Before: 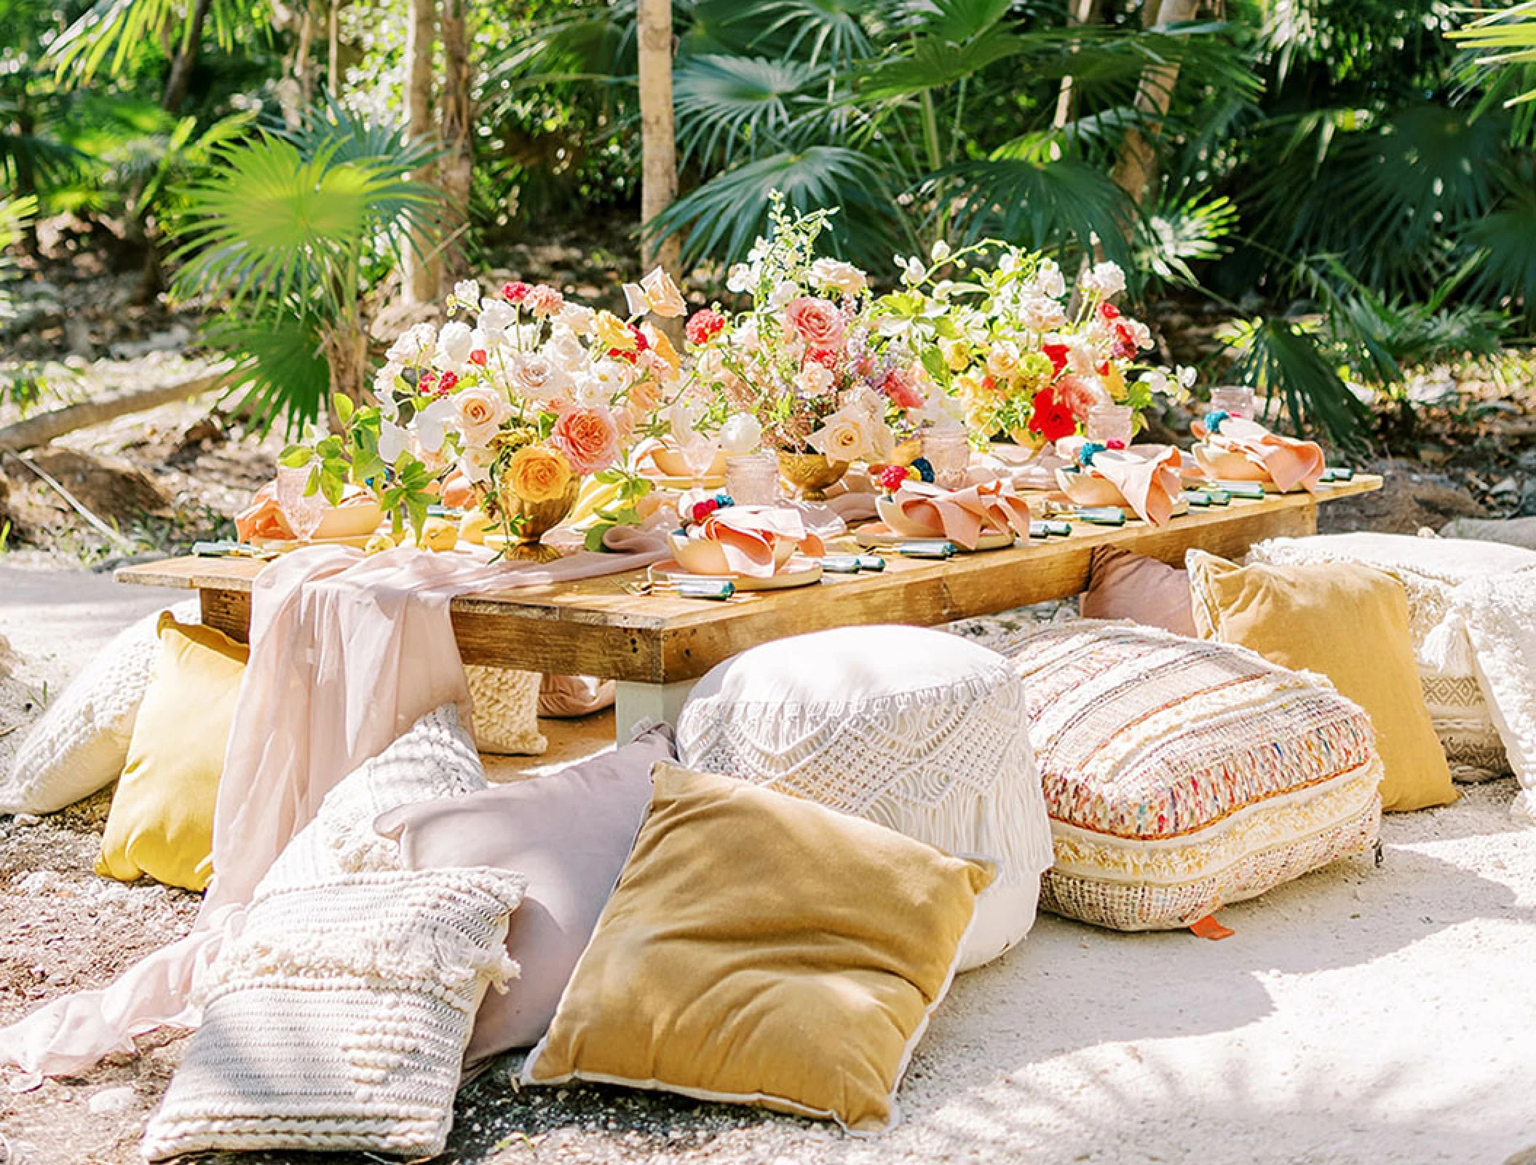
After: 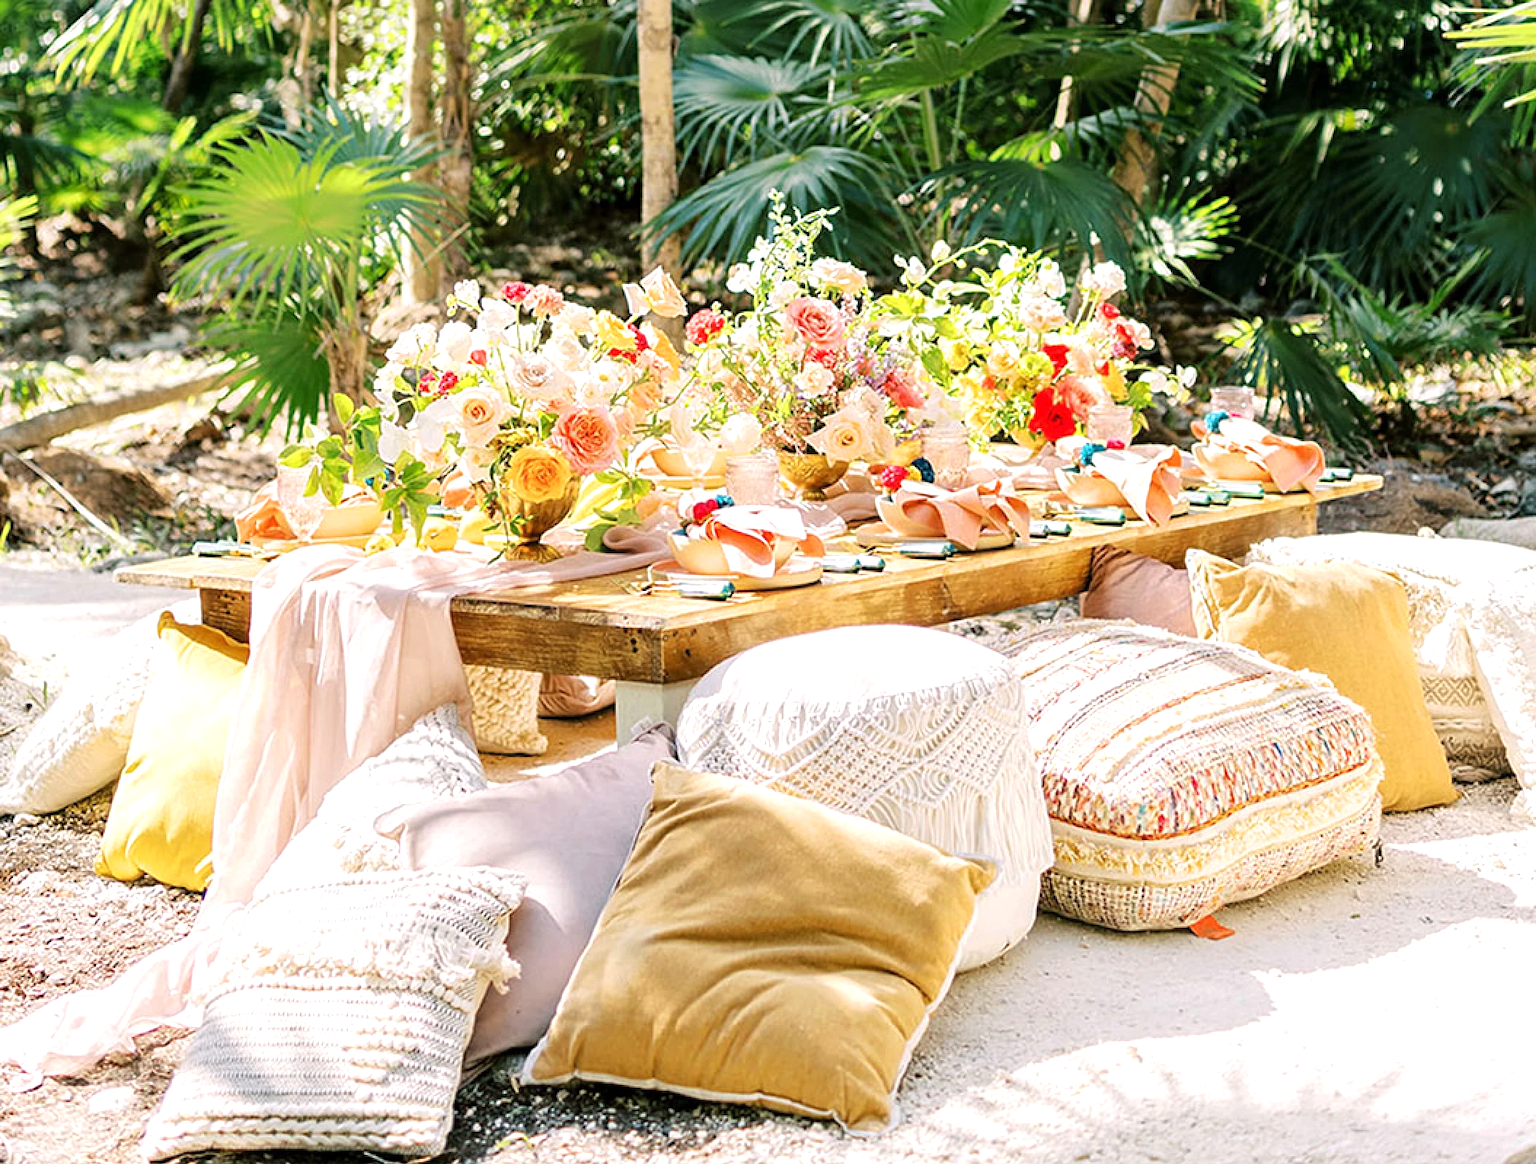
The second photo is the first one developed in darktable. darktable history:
tone equalizer: -8 EV -0.394 EV, -7 EV -0.406 EV, -6 EV -0.362 EV, -5 EV -0.23 EV, -3 EV 0.217 EV, -2 EV 0.34 EV, -1 EV 0.377 EV, +0 EV 0.422 EV
